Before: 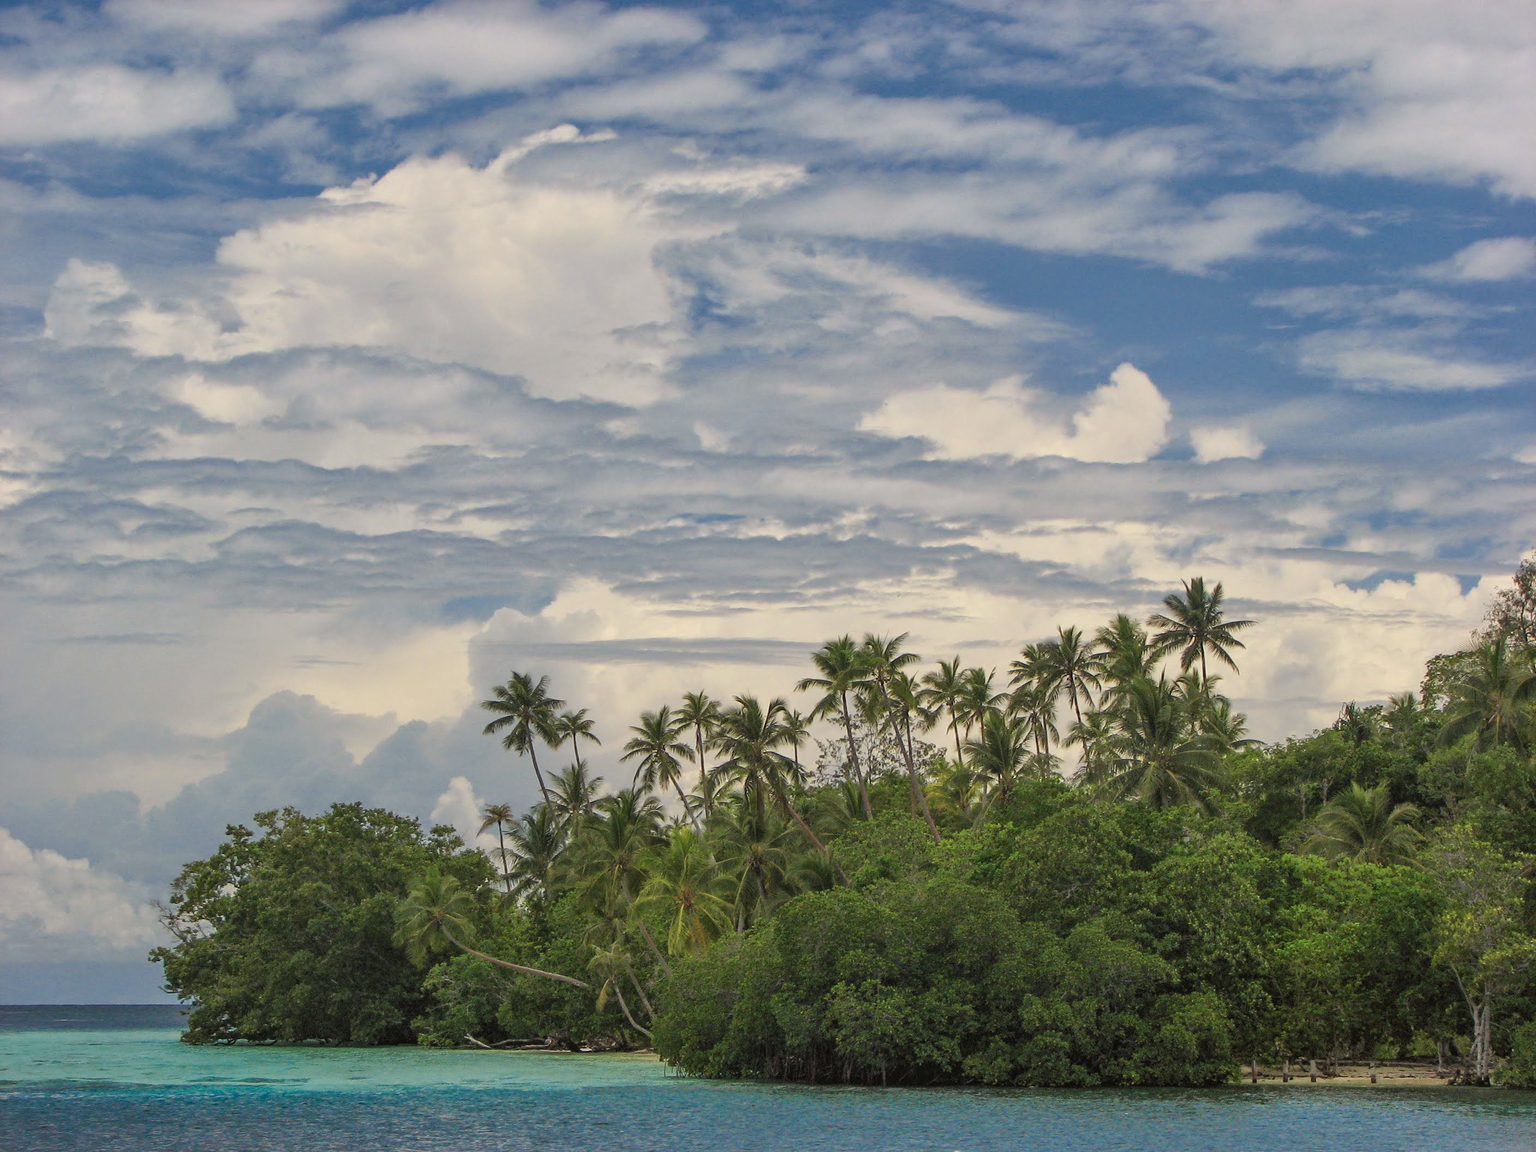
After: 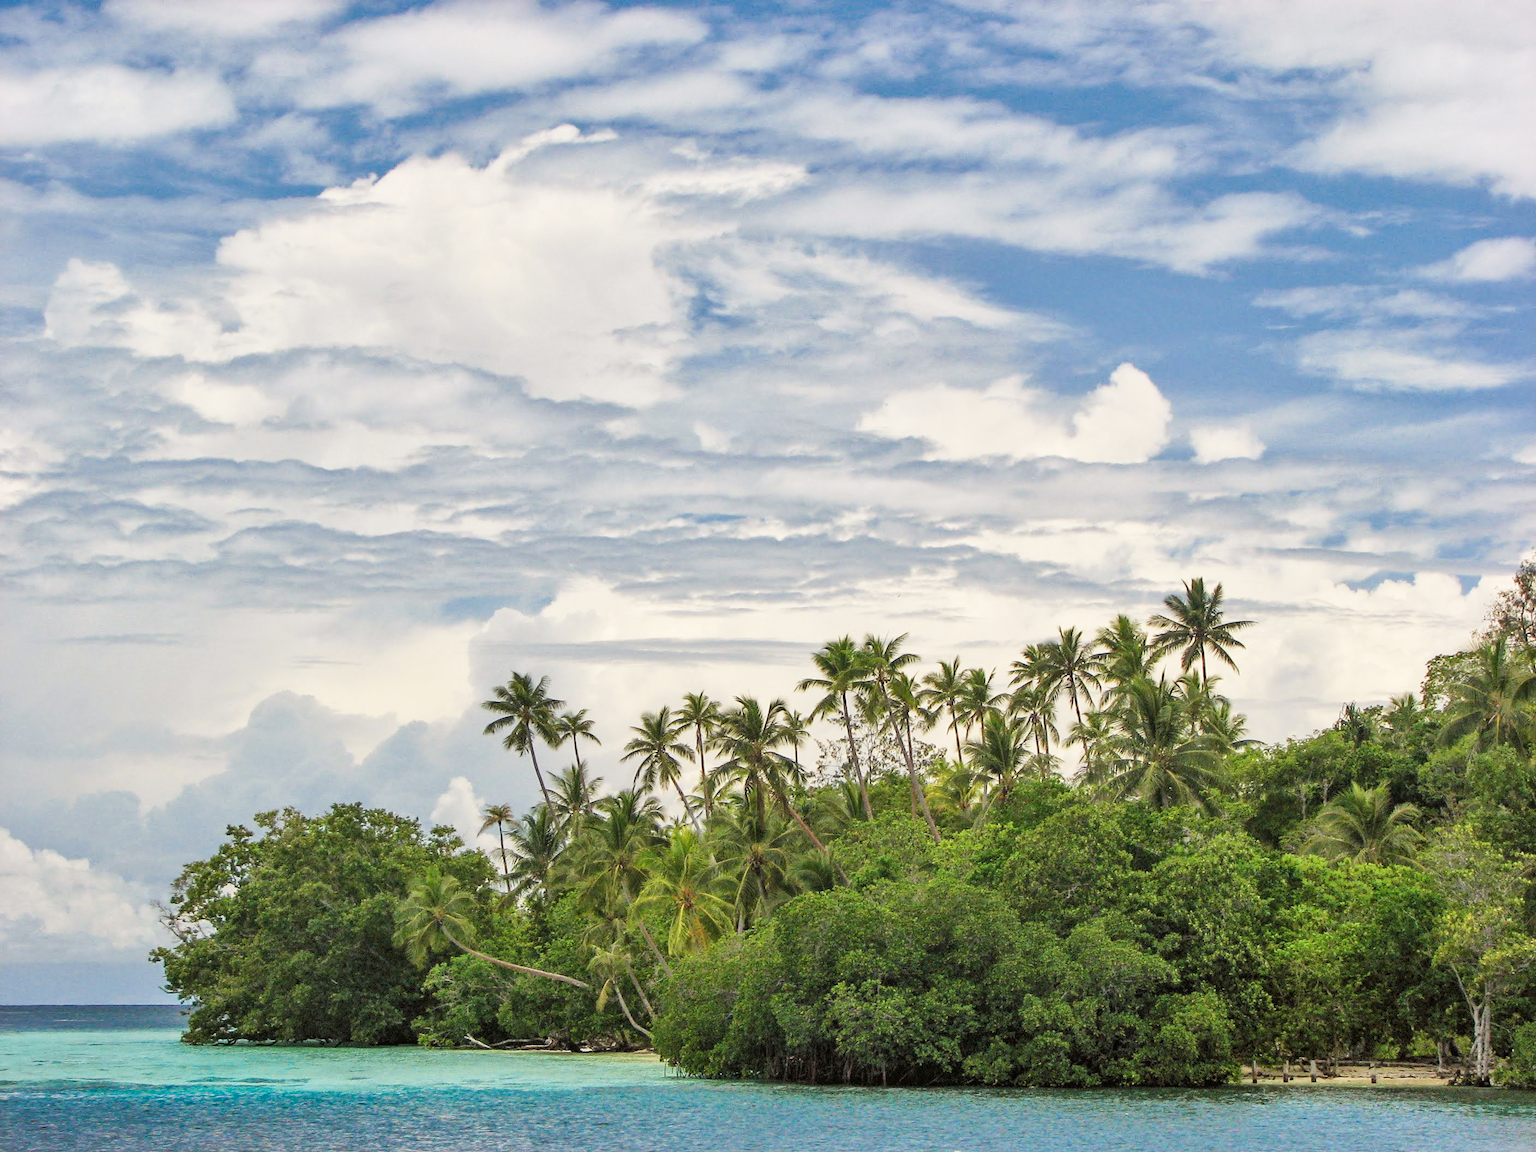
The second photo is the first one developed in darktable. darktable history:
shadows and highlights: shadows 37.27, highlights -28.18, soften with gaussian
base curve: curves: ch0 [(0, 0) (0.005, 0.002) (0.15, 0.3) (0.4, 0.7) (0.75, 0.95) (1, 1)], preserve colors none
